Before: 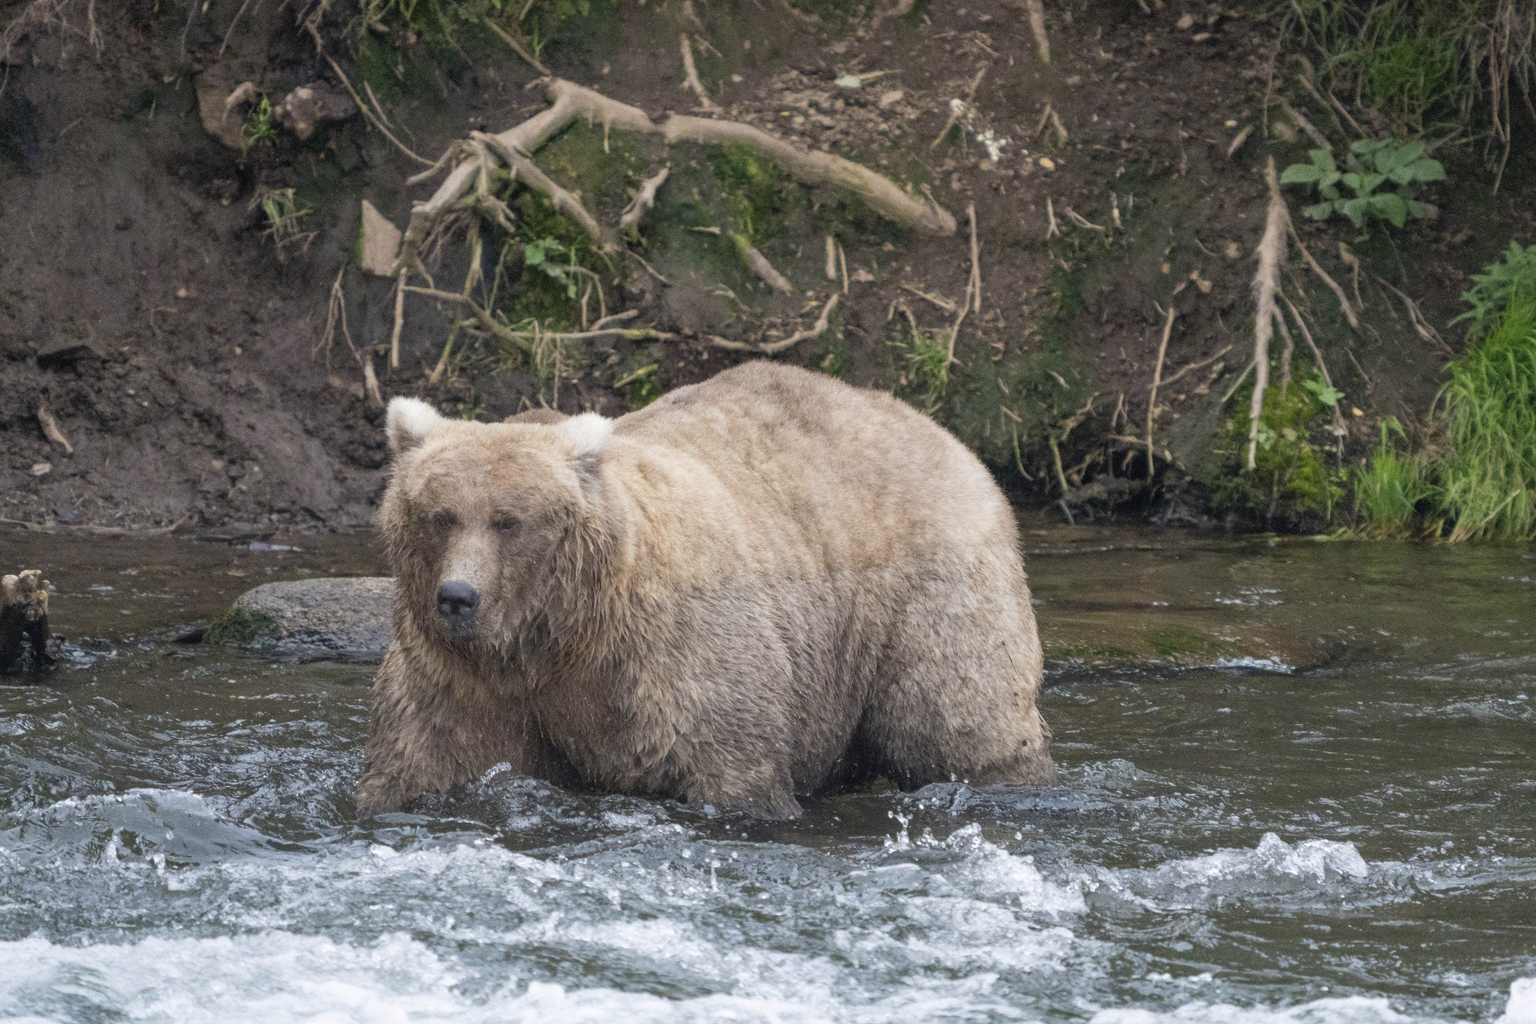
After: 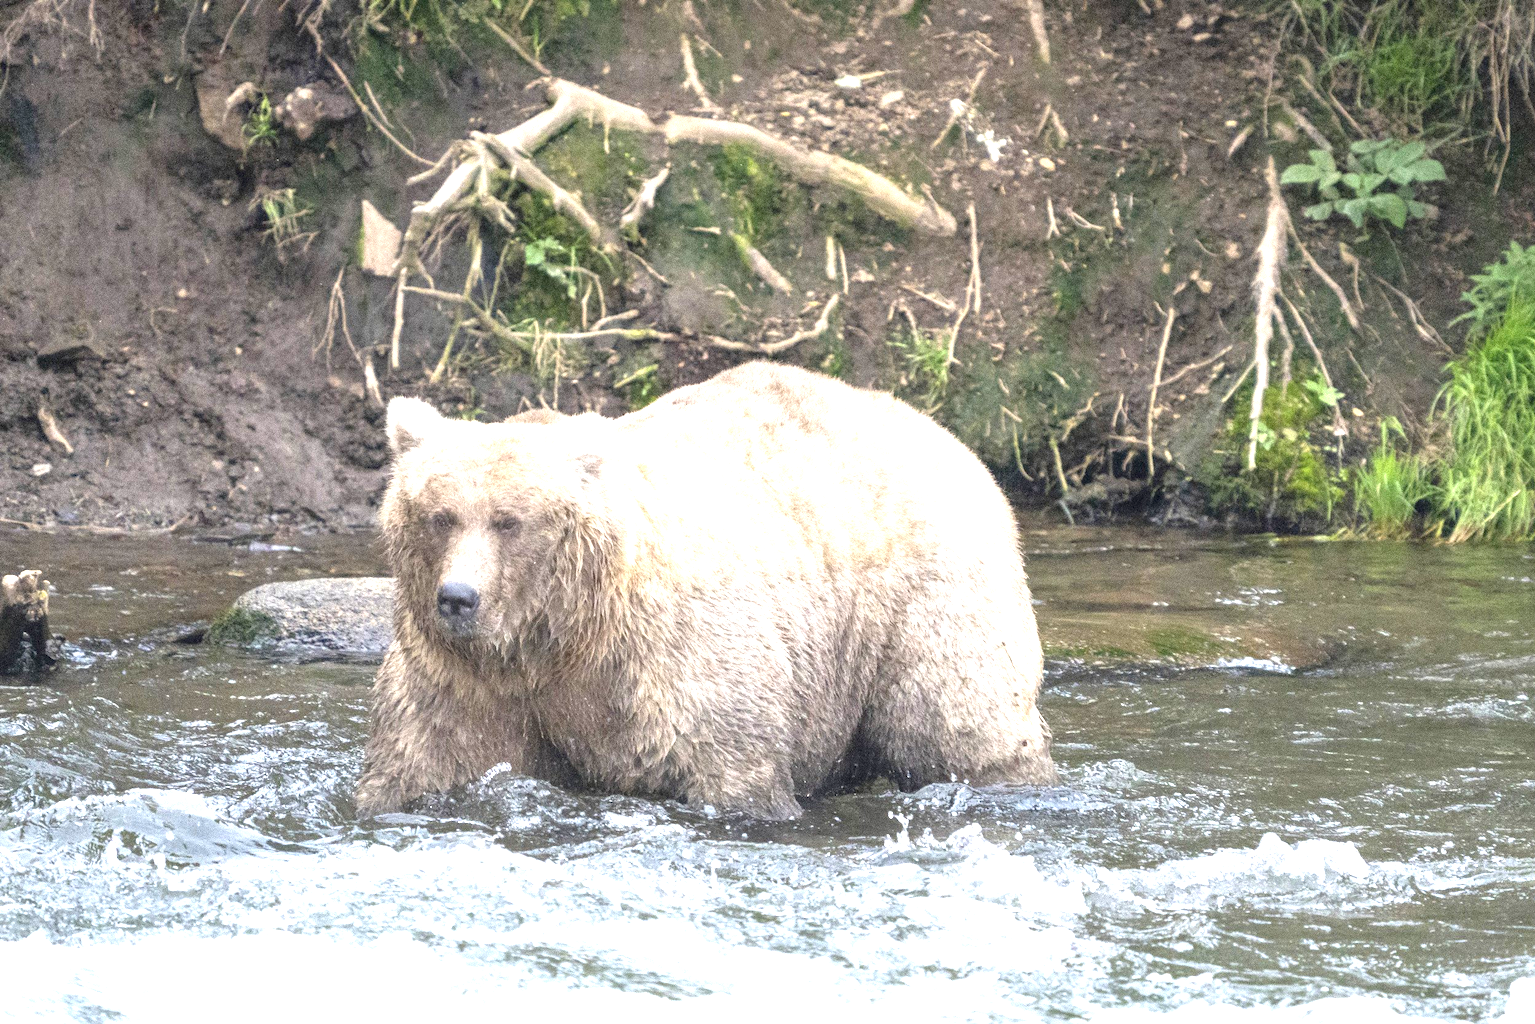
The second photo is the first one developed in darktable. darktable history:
exposure: black level correction 0.001, exposure 1.654 EV, compensate exposure bias true, compensate highlight preservation false
